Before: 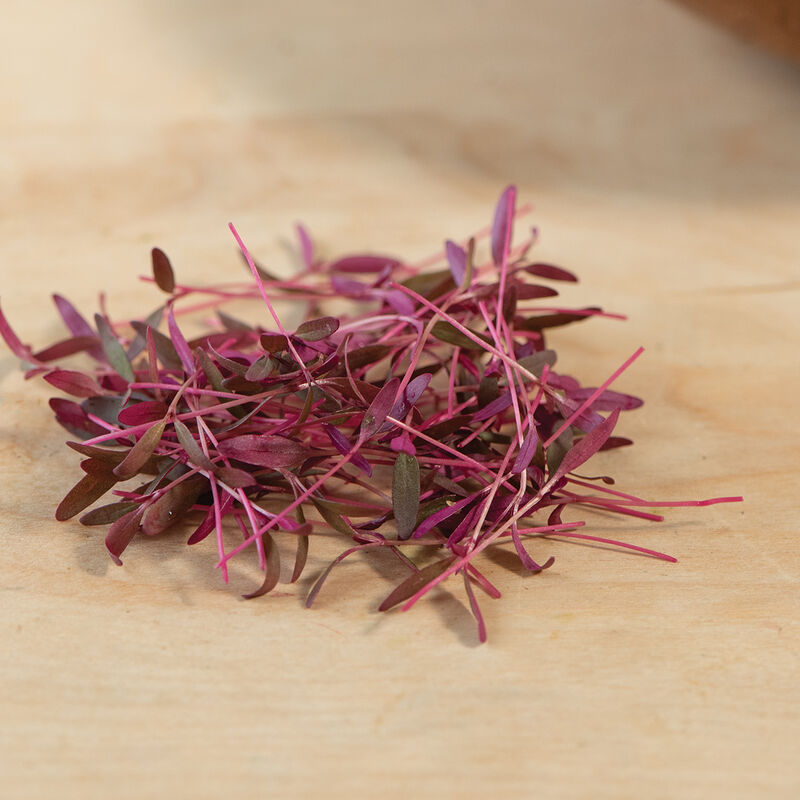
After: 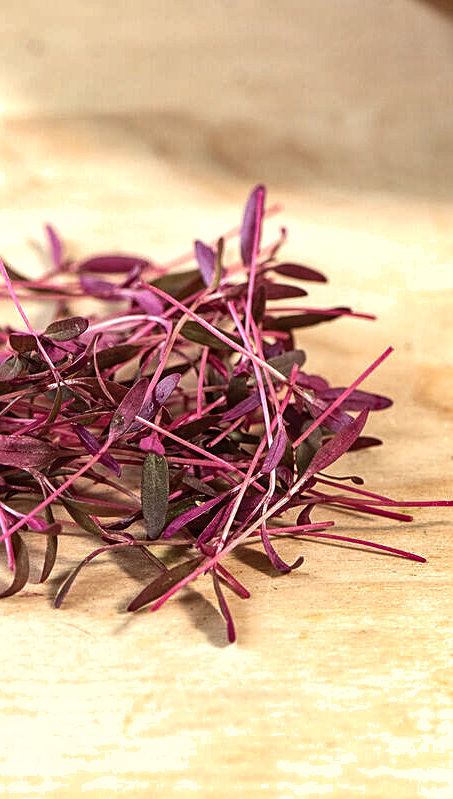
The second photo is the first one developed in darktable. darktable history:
shadows and highlights: soften with gaussian
exposure: exposure 0.161 EV, compensate highlight preservation false
local contrast: on, module defaults
tone equalizer: -8 EV -0.75 EV, -7 EV -0.7 EV, -6 EV -0.6 EV, -5 EV -0.4 EV, -3 EV 0.4 EV, -2 EV 0.6 EV, -1 EV 0.7 EV, +0 EV 0.75 EV, edges refinement/feathering 500, mask exposure compensation -1.57 EV, preserve details no
crop: left 31.458%, top 0%, right 11.876%
sharpen: on, module defaults
